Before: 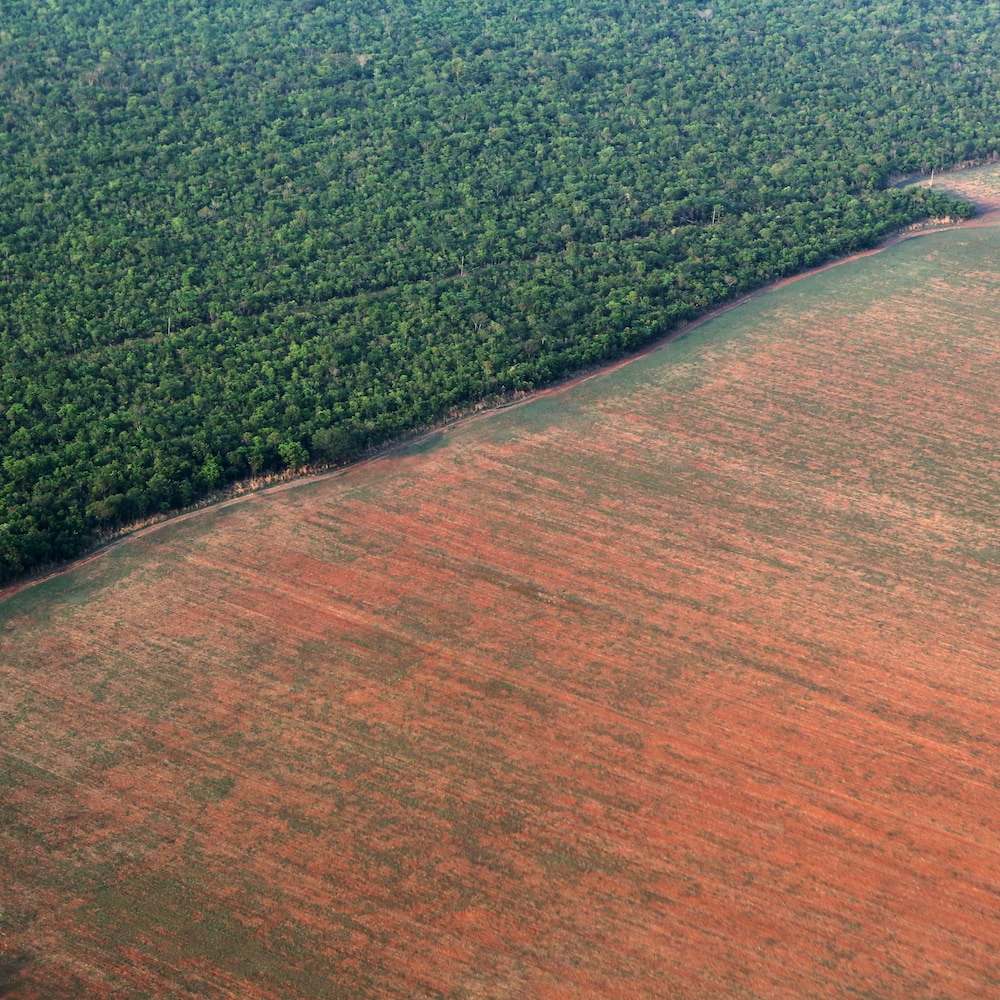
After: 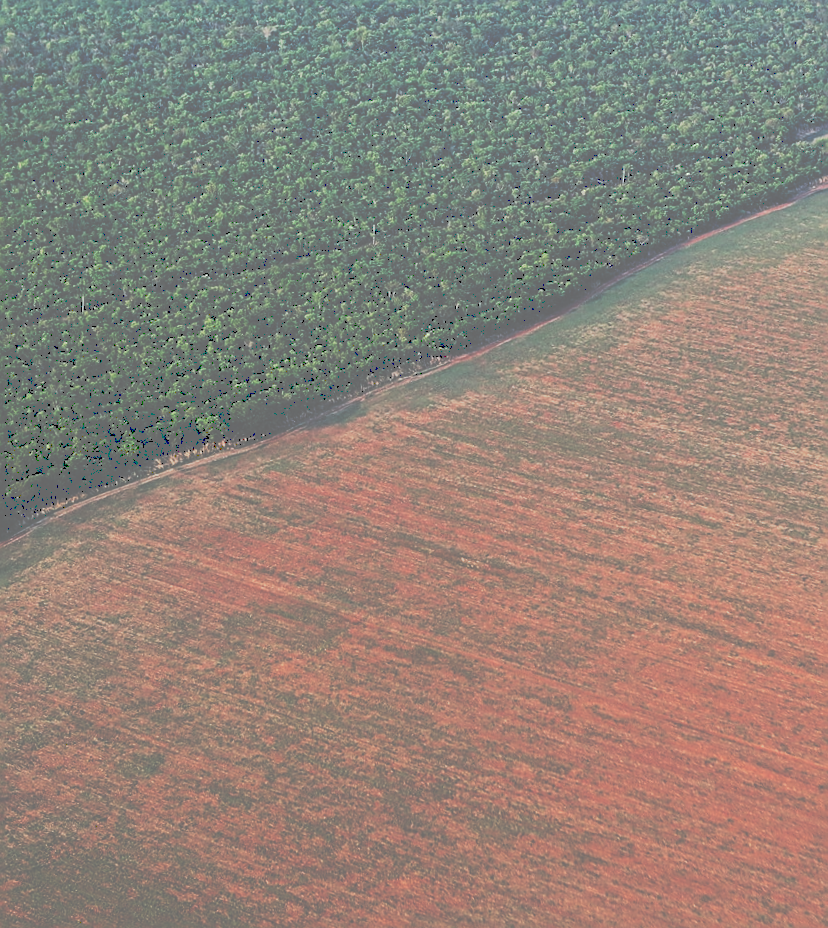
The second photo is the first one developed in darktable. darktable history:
tone equalizer: -8 EV -0.002 EV, -7 EV 0.005 EV, -6 EV -0.008 EV, -5 EV 0.007 EV, -4 EV -0.042 EV, -3 EV -0.233 EV, -2 EV -0.662 EV, -1 EV -0.983 EV, +0 EV -0.969 EV, smoothing diameter 2%, edges refinement/feathering 20, mask exposure compensation -1.57 EV, filter diffusion 5
exposure: black level correction 0.001, exposure 0.014 EV, compensate highlight preservation false
crop: left 7.598%, right 7.873%
rotate and perspective: rotation -2°, crop left 0.022, crop right 0.978, crop top 0.049, crop bottom 0.951
sharpen: amount 0.75
tone curve: curves: ch0 [(0, 0) (0.003, 0.437) (0.011, 0.438) (0.025, 0.441) (0.044, 0.441) (0.069, 0.441) (0.1, 0.444) (0.136, 0.447) (0.177, 0.452) (0.224, 0.457) (0.277, 0.466) (0.335, 0.485) (0.399, 0.514) (0.468, 0.558) (0.543, 0.616) (0.623, 0.686) (0.709, 0.76) (0.801, 0.803) (0.898, 0.825) (1, 1)], preserve colors none
